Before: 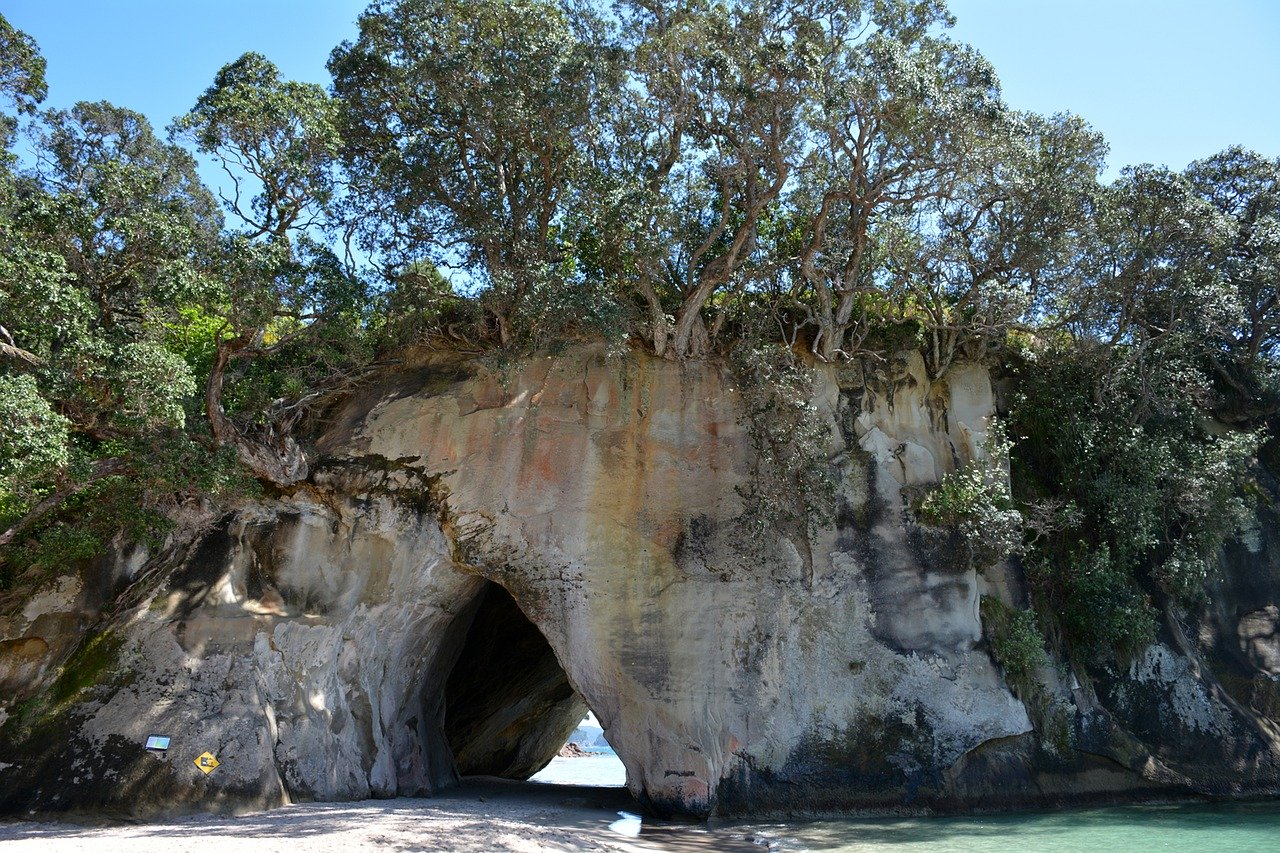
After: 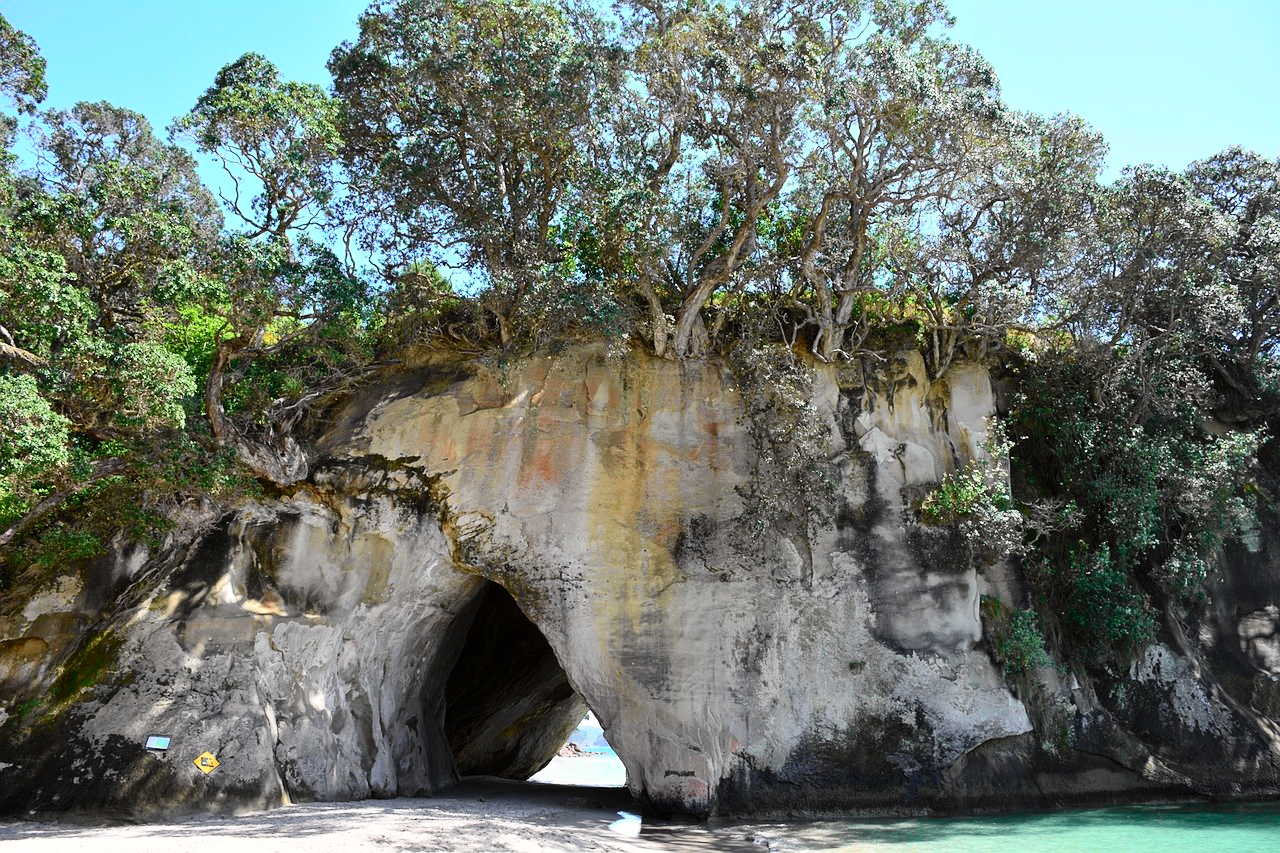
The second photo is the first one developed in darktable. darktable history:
tone curve: curves: ch0 [(0, 0) (0.055, 0.057) (0.258, 0.307) (0.434, 0.543) (0.517, 0.657) (0.745, 0.874) (1, 1)]; ch1 [(0, 0) (0.346, 0.307) (0.418, 0.383) (0.46, 0.439) (0.482, 0.493) (0.502, 0.503) (0.517, 0.514) (0.55, 0.561) (0.588, 0.603) (0.646, 0.688) (1, 1)]; ch2 [(0, 0) (0.346, 0.34) (0.431, 0.45) (0.485, 0.499) (0.5, 0.503) (0.527, 0.525) (0.545, 0.562) (0.679, 0.706) (1, 1)], color space Lab, independent channels, preserve colors none
